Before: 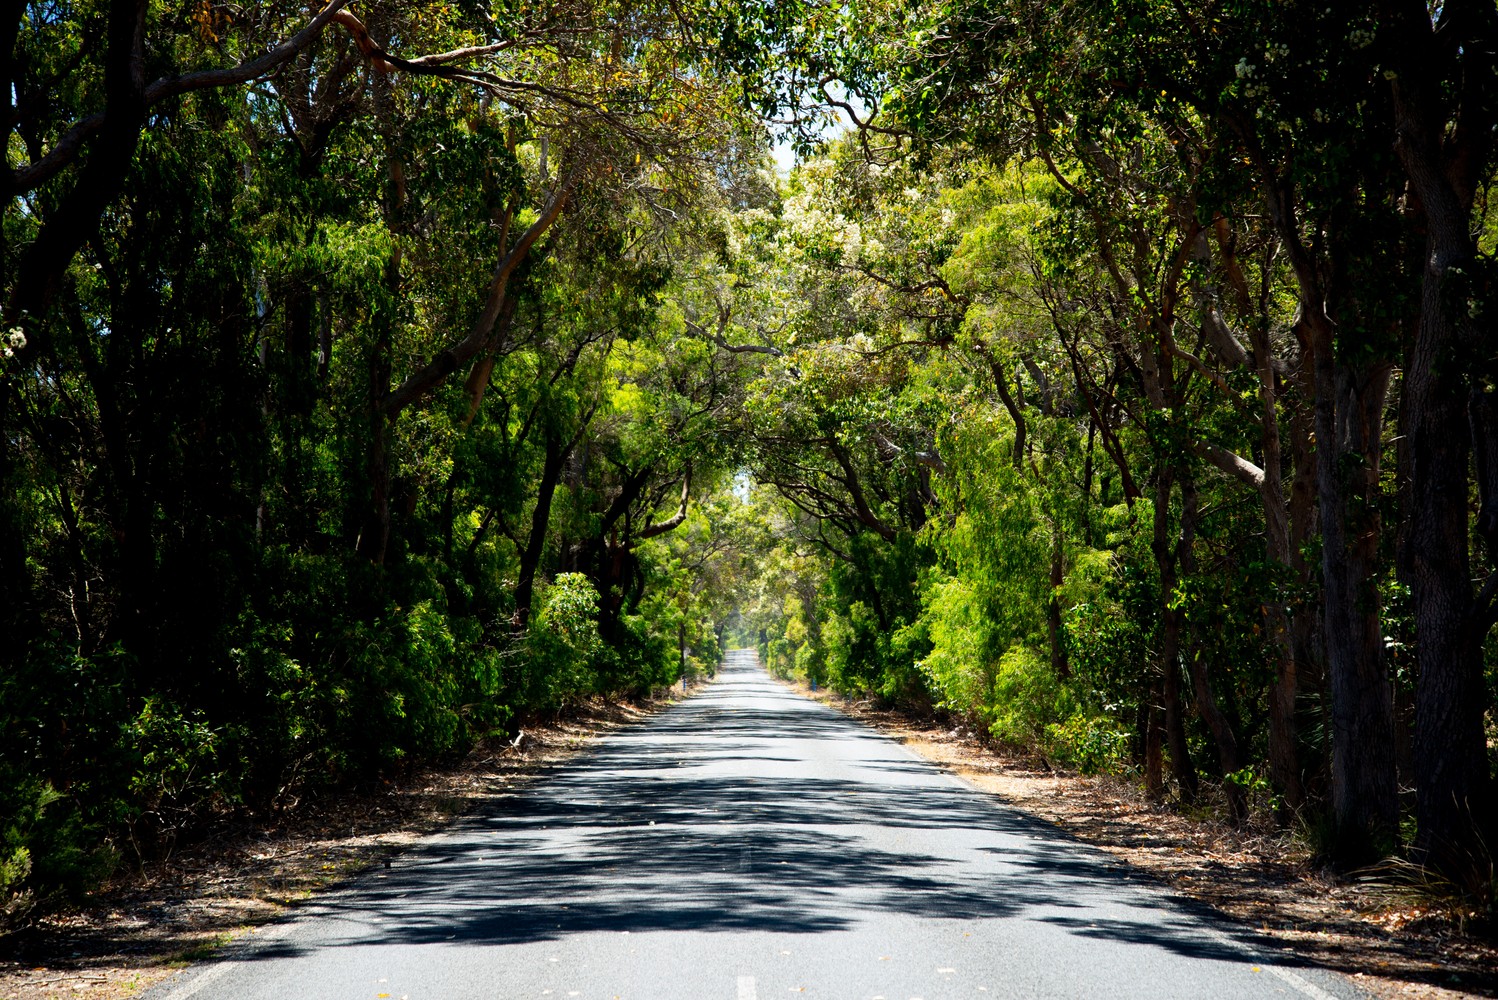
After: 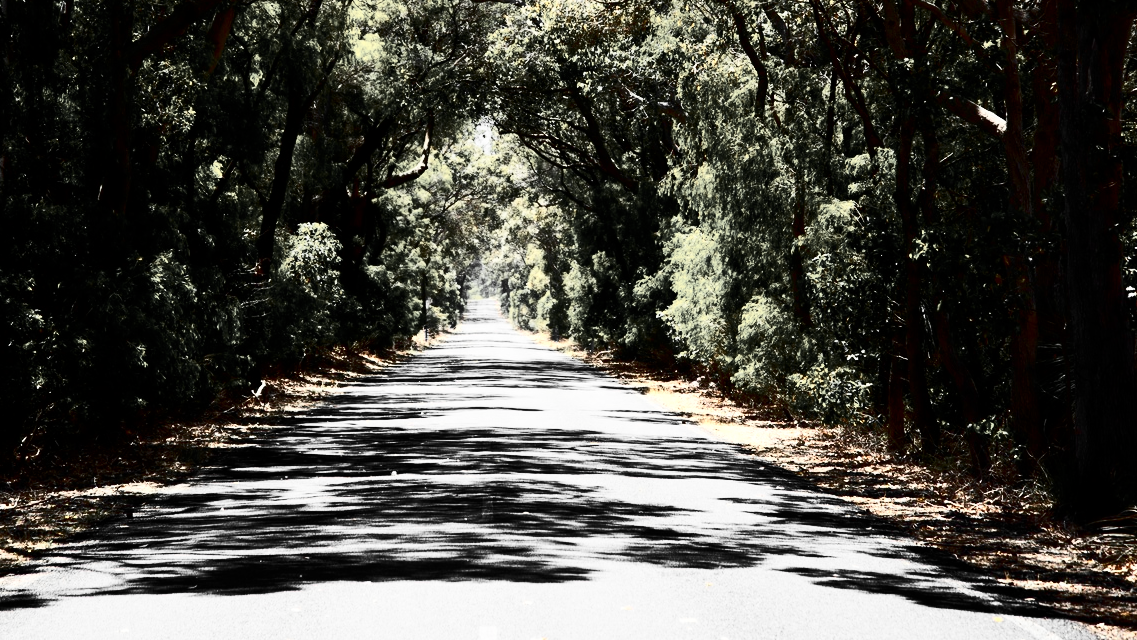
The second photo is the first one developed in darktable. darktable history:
color zones: curves: ch0 [(0, 0.447) (0.184, 0.543) (0.323, 0.476) (0.429, 0.445) (0.571, 0.443) (0.714, 0.451) (0.857, 0.452) (1, 0.447)]; ch1 [(0, 0.464) (0.176, 0.46) (0.287, 0.177) (0.429, 0.002) (0.571, 0) (0.714, 0) (0.857, 0) (1, 0.464)]
contrast brightness saturation: contrast 0.508, saturation -0.095
crop and rotate: left 17.273%, top 35.024%, right 6.77%, bottom 0.933%
